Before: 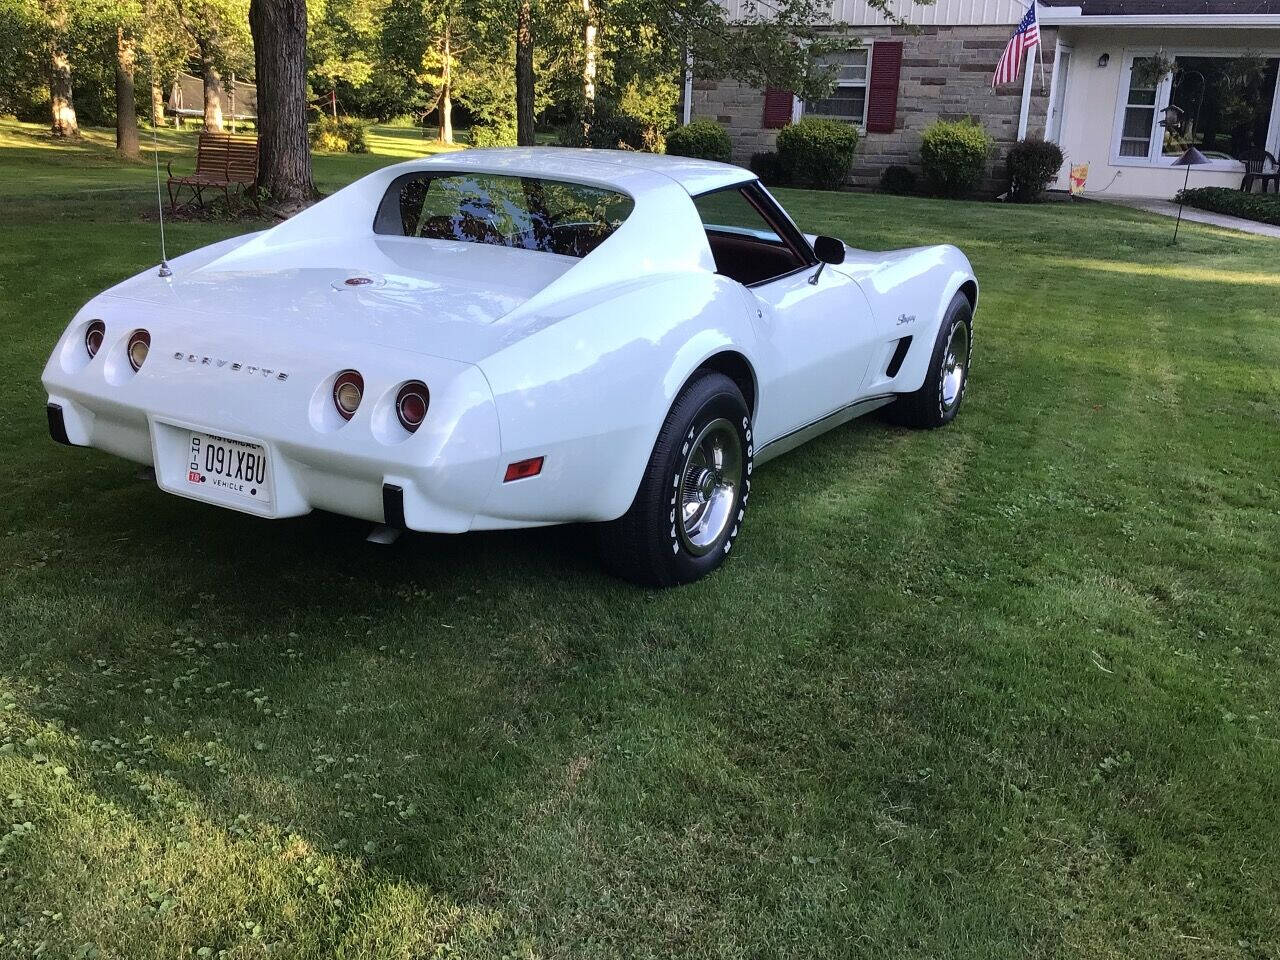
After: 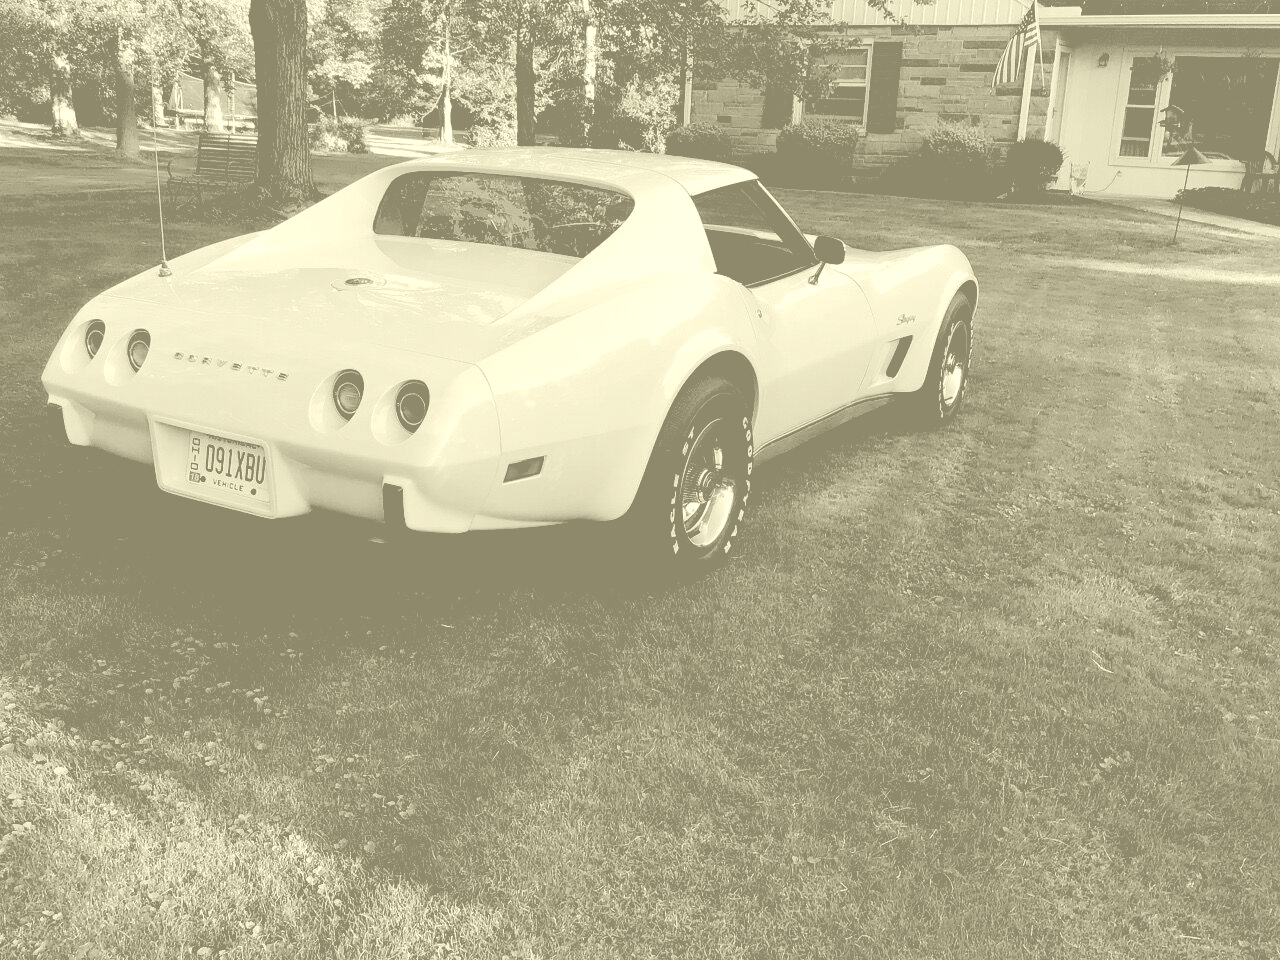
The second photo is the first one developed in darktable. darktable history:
contrast brightness saturation: contrast 0.1, saturation -0.36
colorize: hue 43.2°, saturation 40%, version 1
color balance: input saturation 99%
exposure: black level correction 0.046, exposure -0.228 EV, compensate highlight preservation false
